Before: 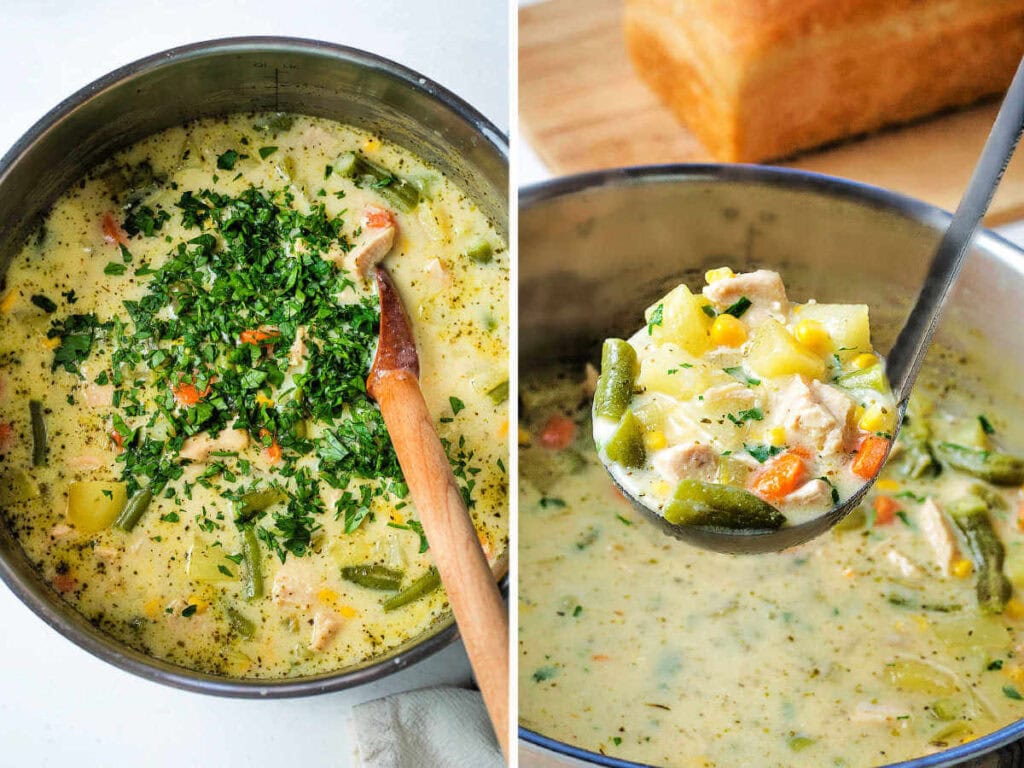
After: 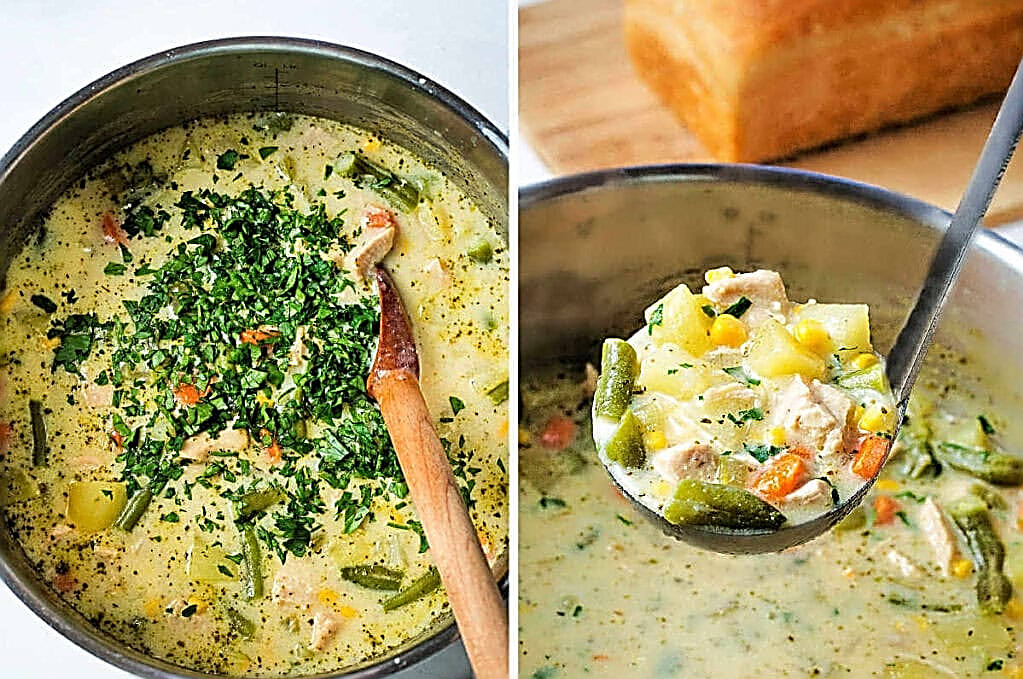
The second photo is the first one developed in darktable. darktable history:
crop and rotate: top 0%, bottom 11.533%
sharpen: amount 1.856
